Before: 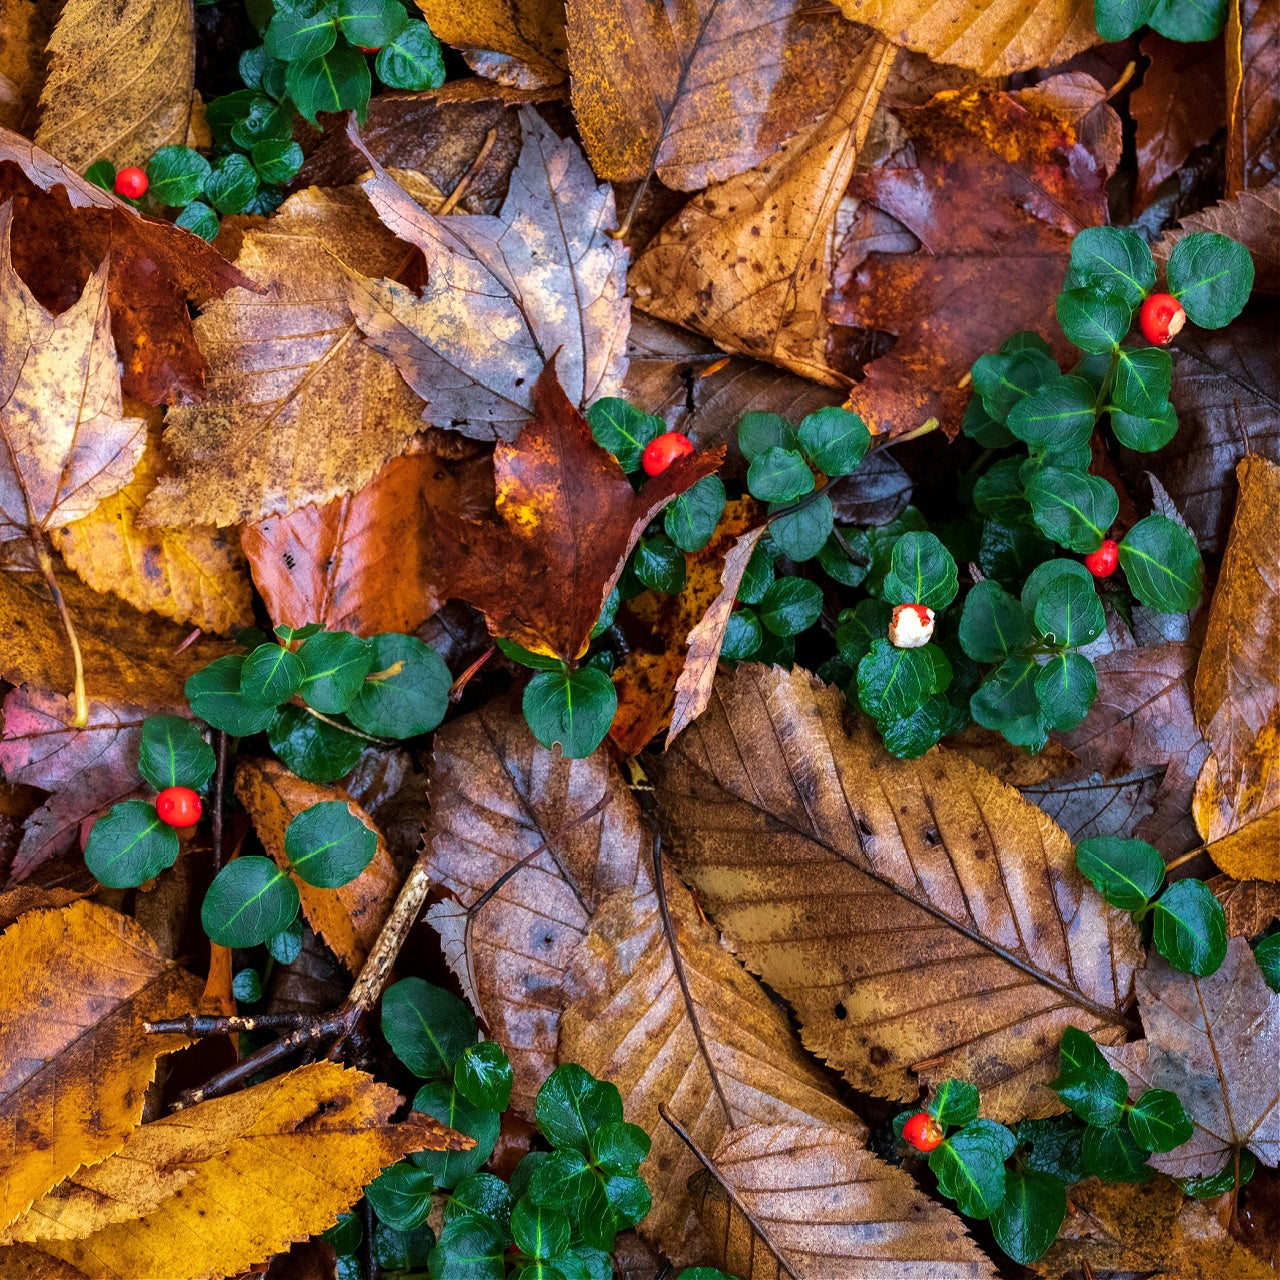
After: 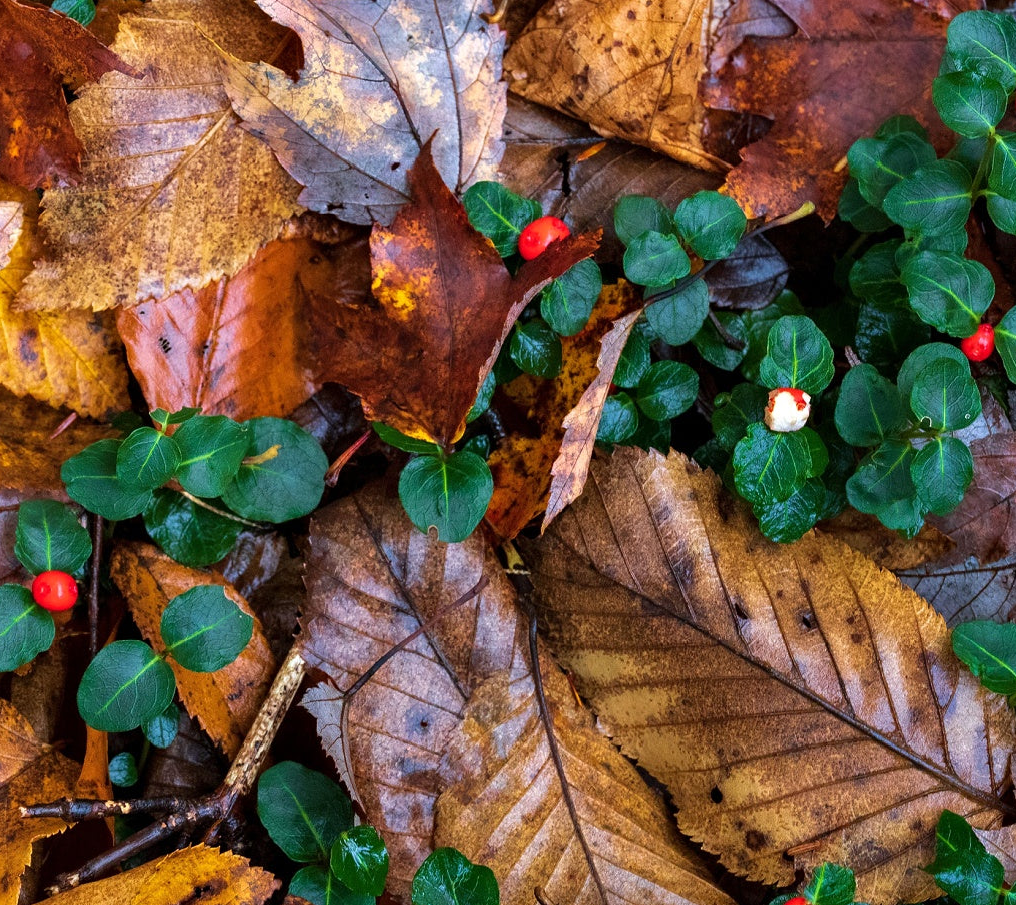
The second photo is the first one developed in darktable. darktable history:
crop: left 9.712%, top 16.928%, right 10.845%, bottom 12.332%
